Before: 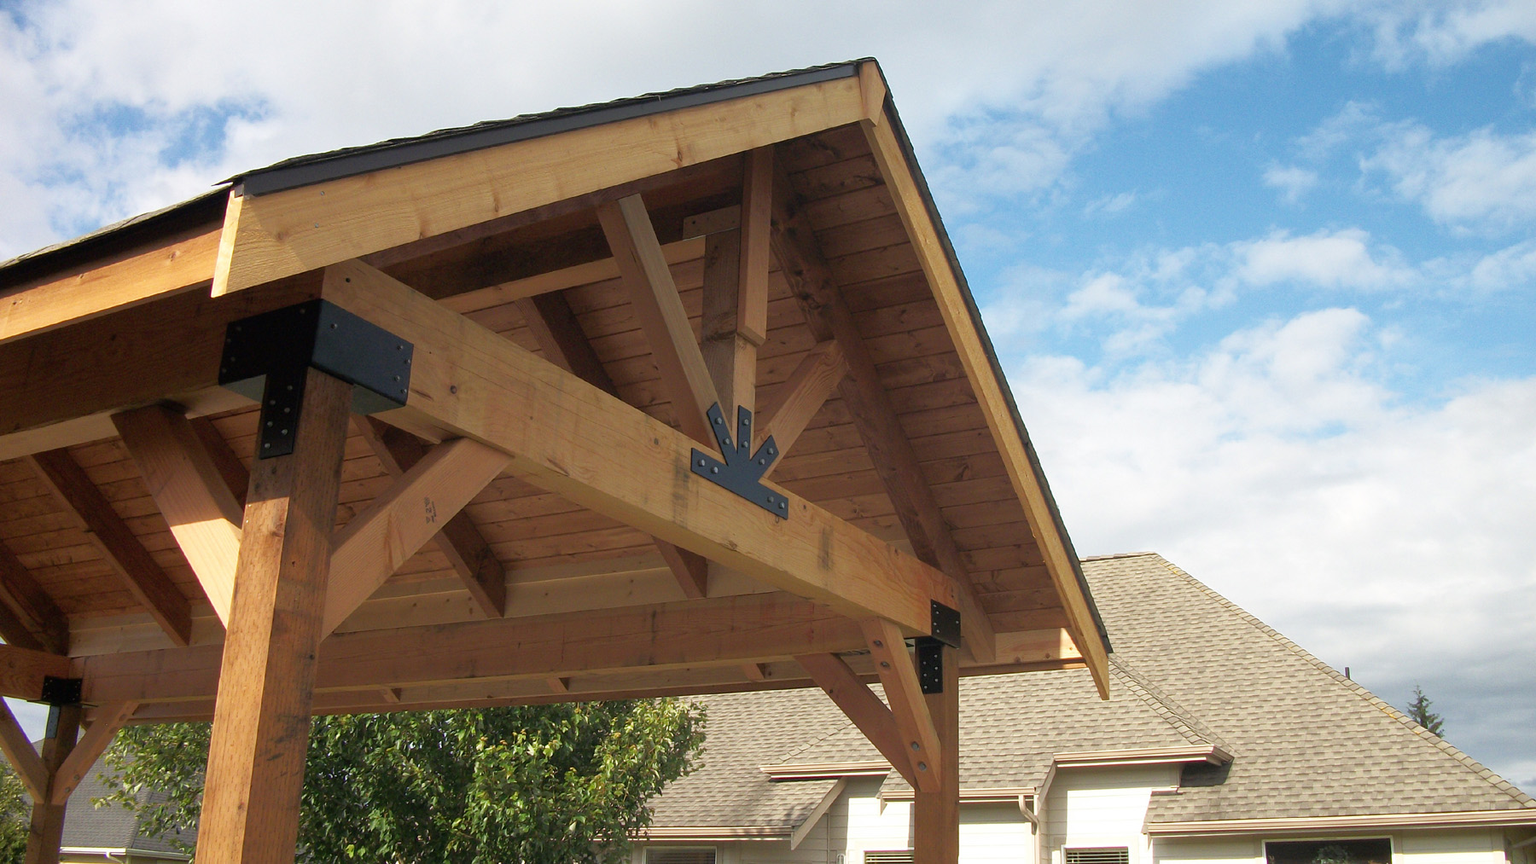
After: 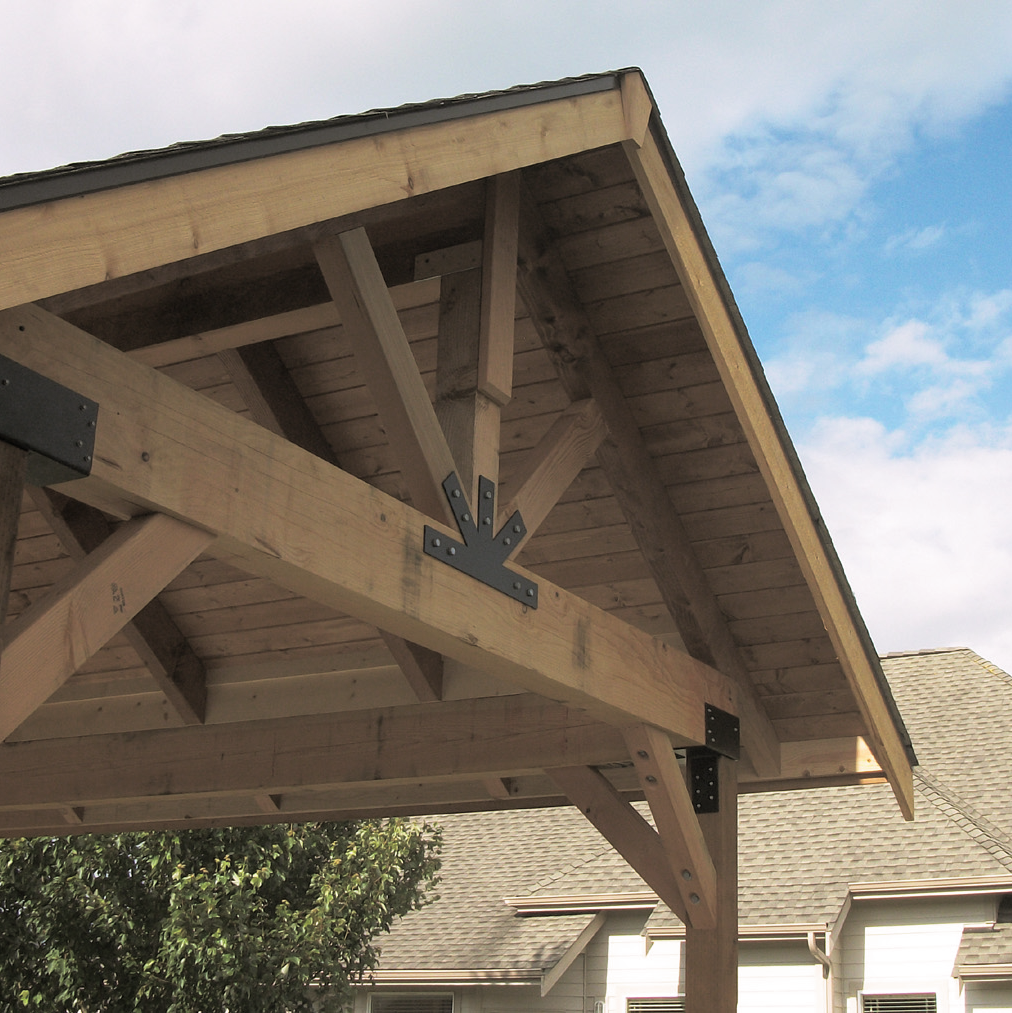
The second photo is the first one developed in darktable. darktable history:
crop: left 21.496%, right 22.254%
split-toning: shadows › hue 46.8°, shadows › saturation 0.17, highlights › hue 316.8°, highlights › saturation 0.27, balance -51.82
